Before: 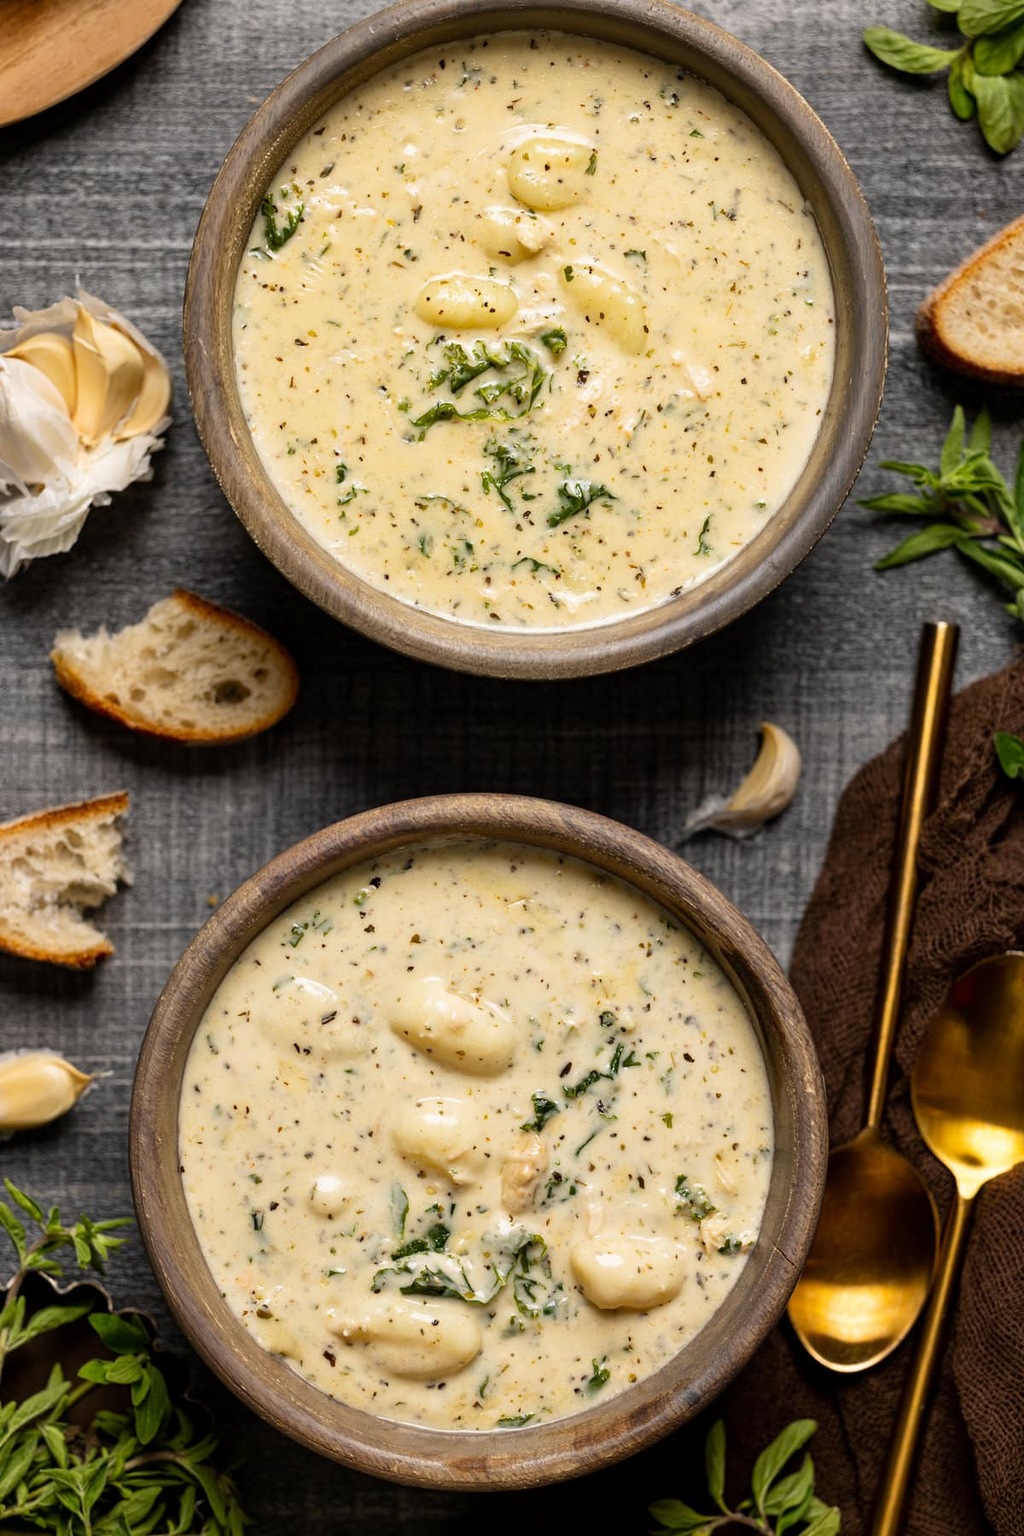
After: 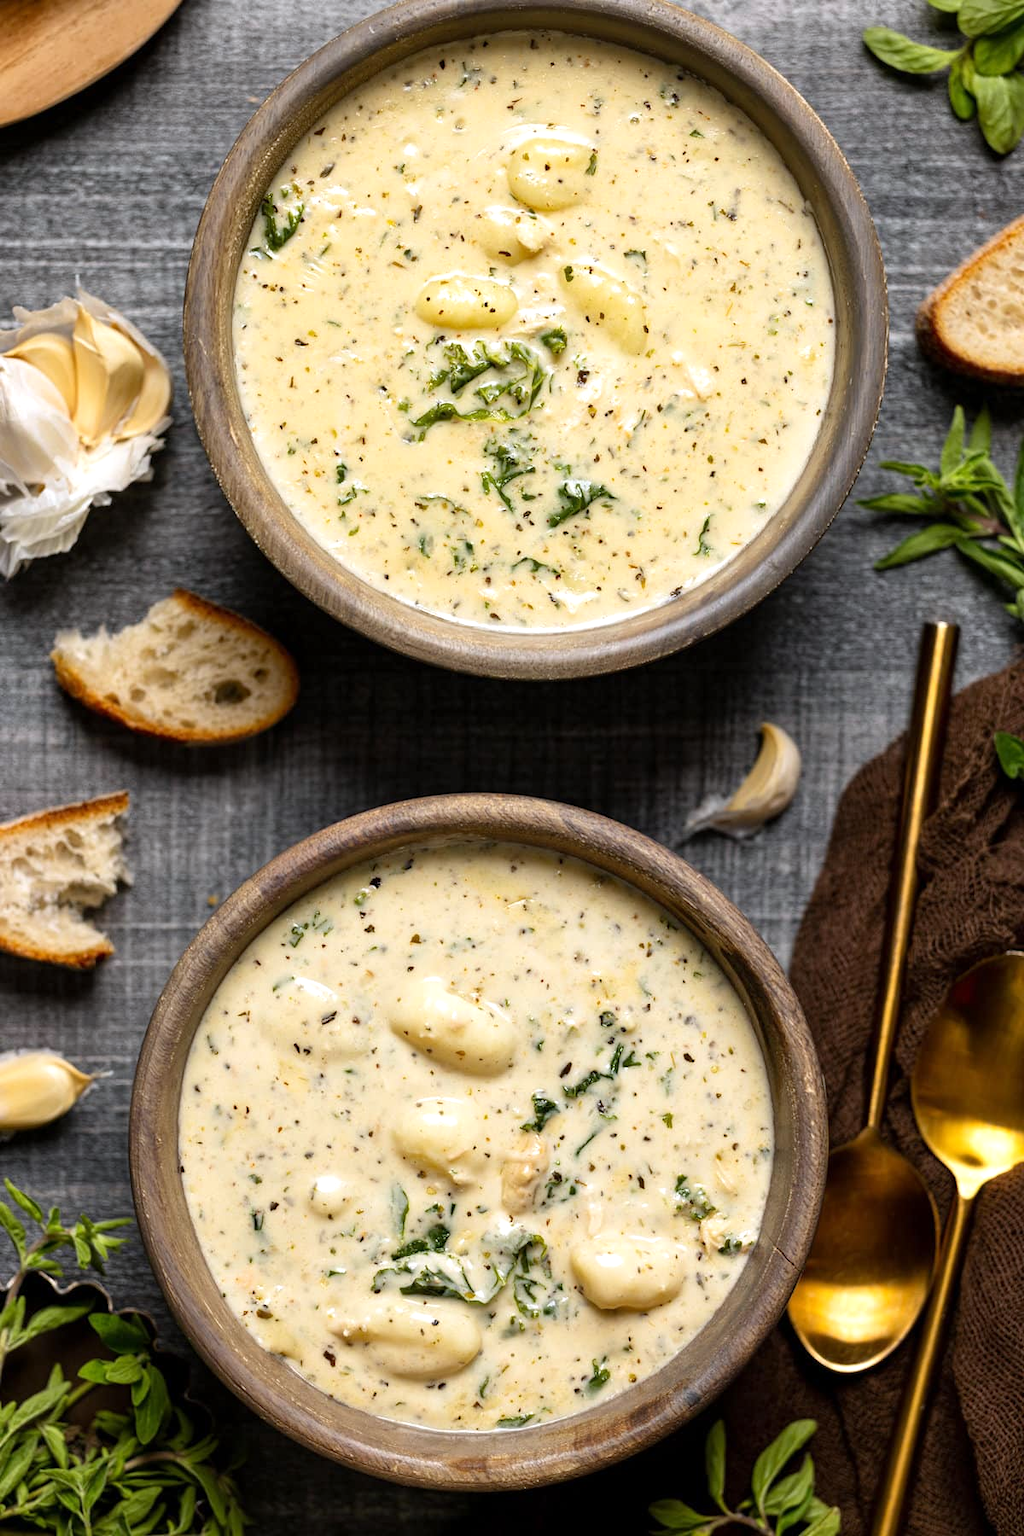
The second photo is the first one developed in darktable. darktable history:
white balance: red 0.976, blue 1.04
exposure: exposure 0.29 EV, compensate highlight preservation false
